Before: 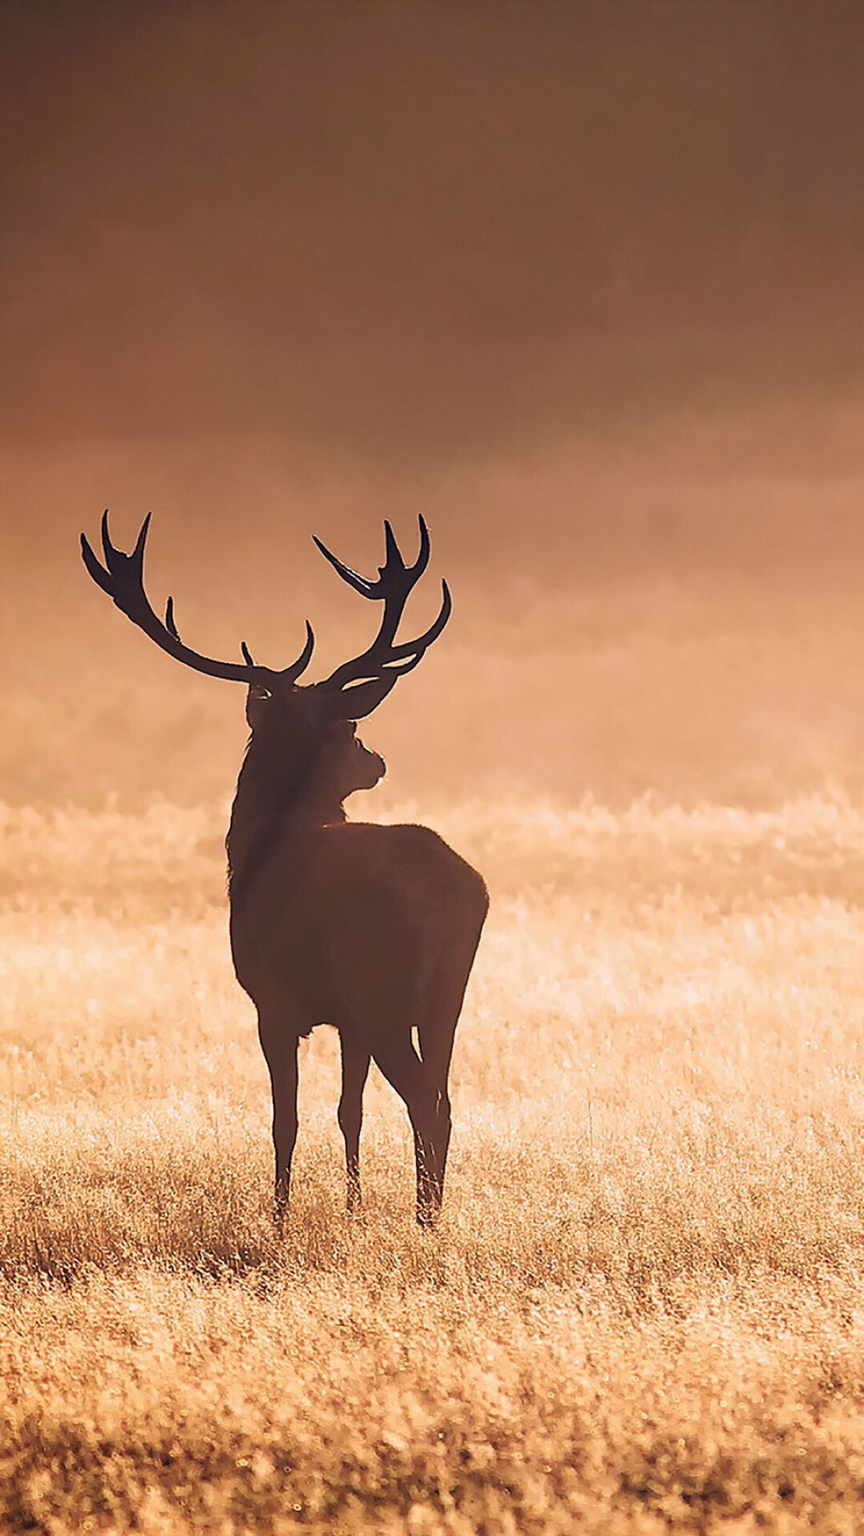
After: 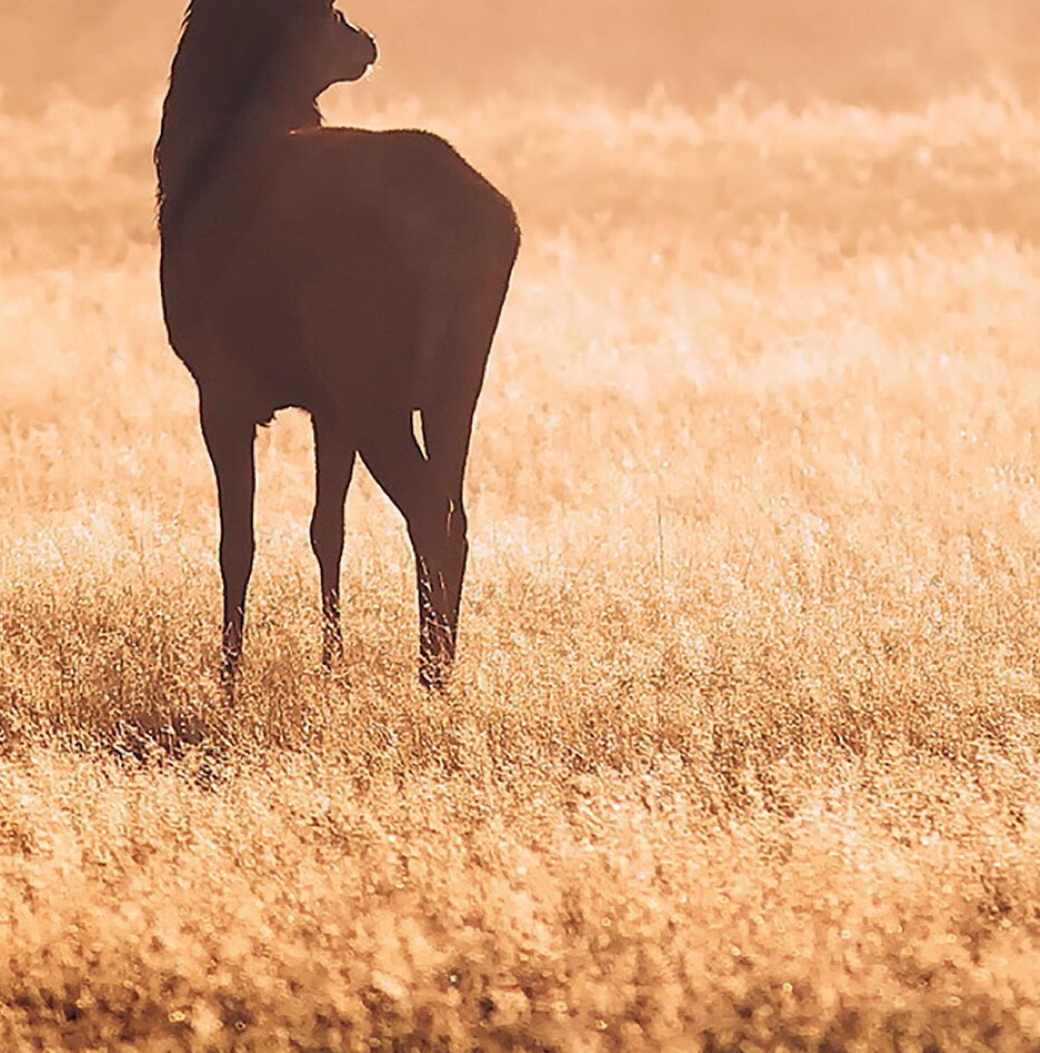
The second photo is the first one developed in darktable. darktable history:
crop and rotate: left 13.294%, top 47.66%, bottom 2.943%
